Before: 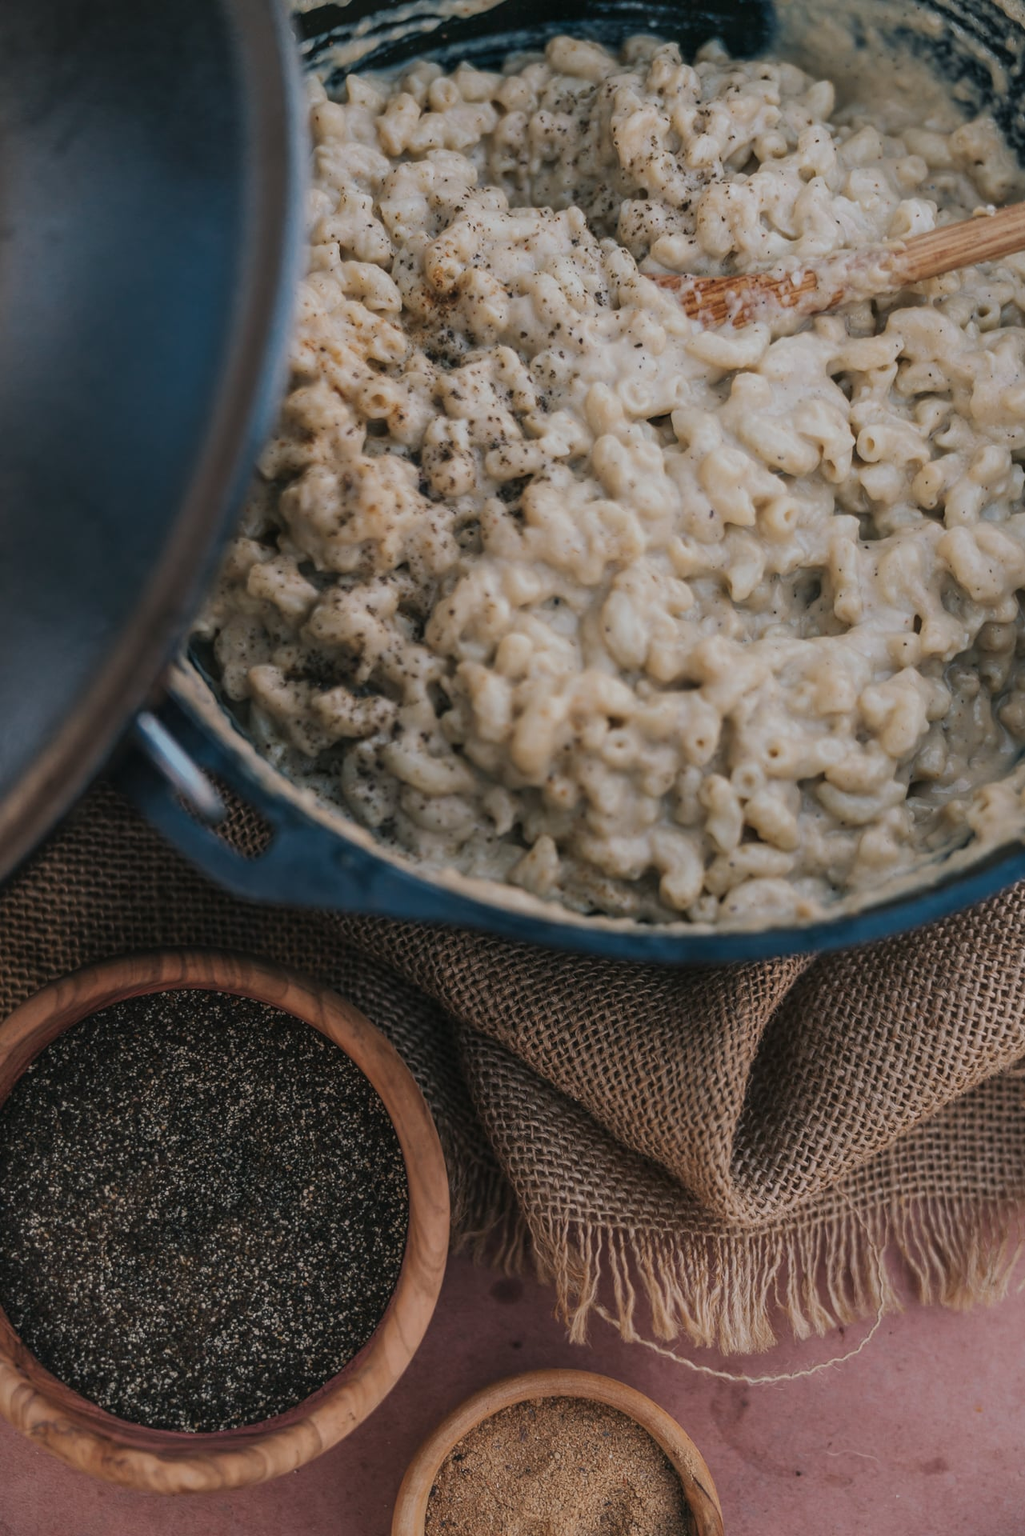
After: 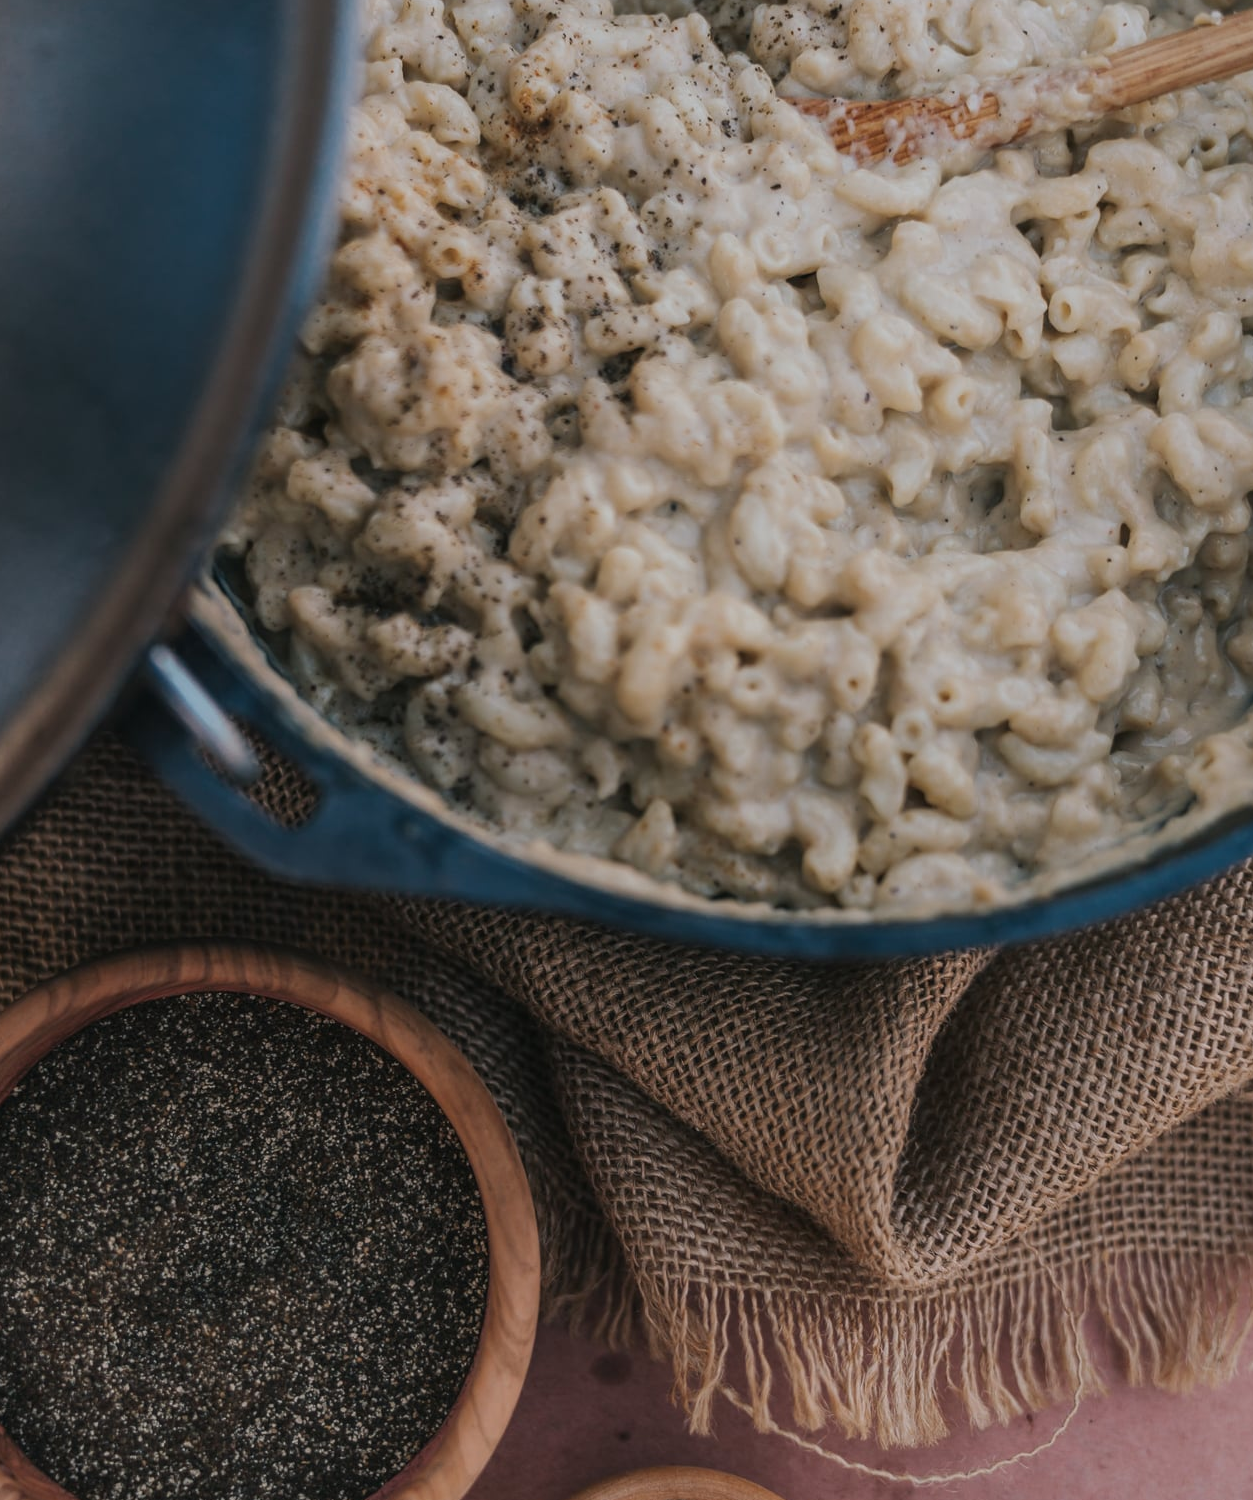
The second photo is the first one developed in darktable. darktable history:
crop and rotate: left 1.809%, top 12.798%, right 0.311%, bottom 9.046%
